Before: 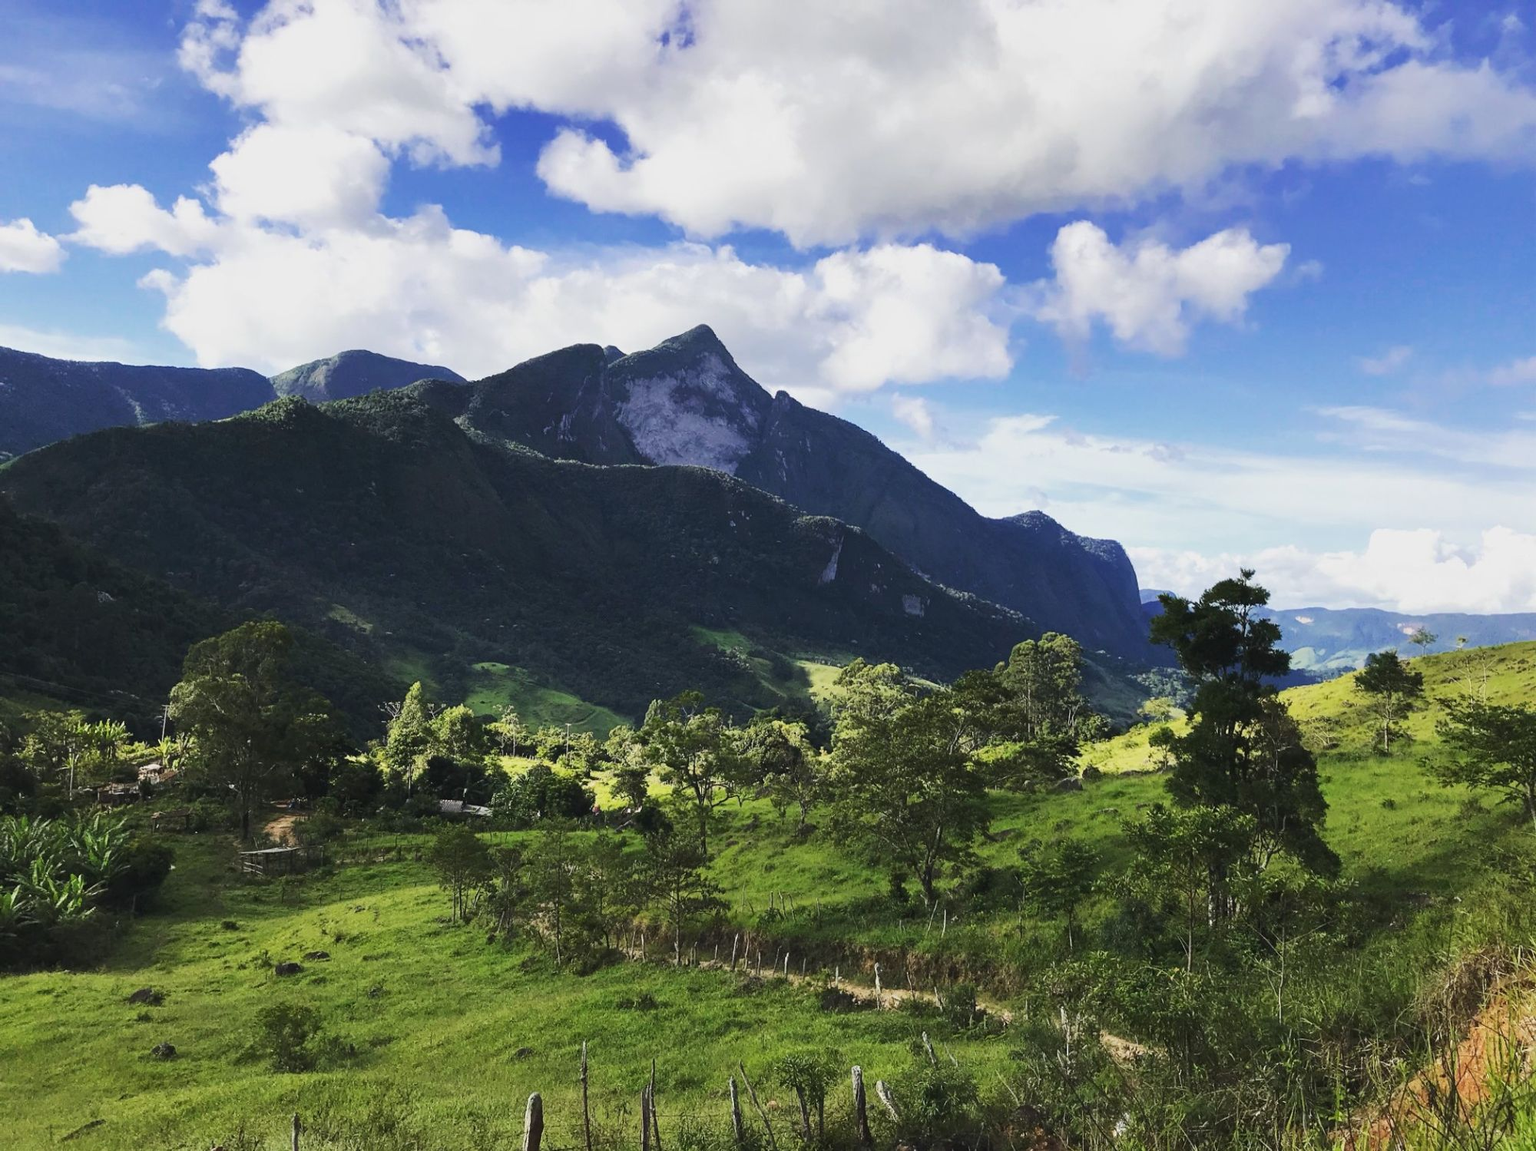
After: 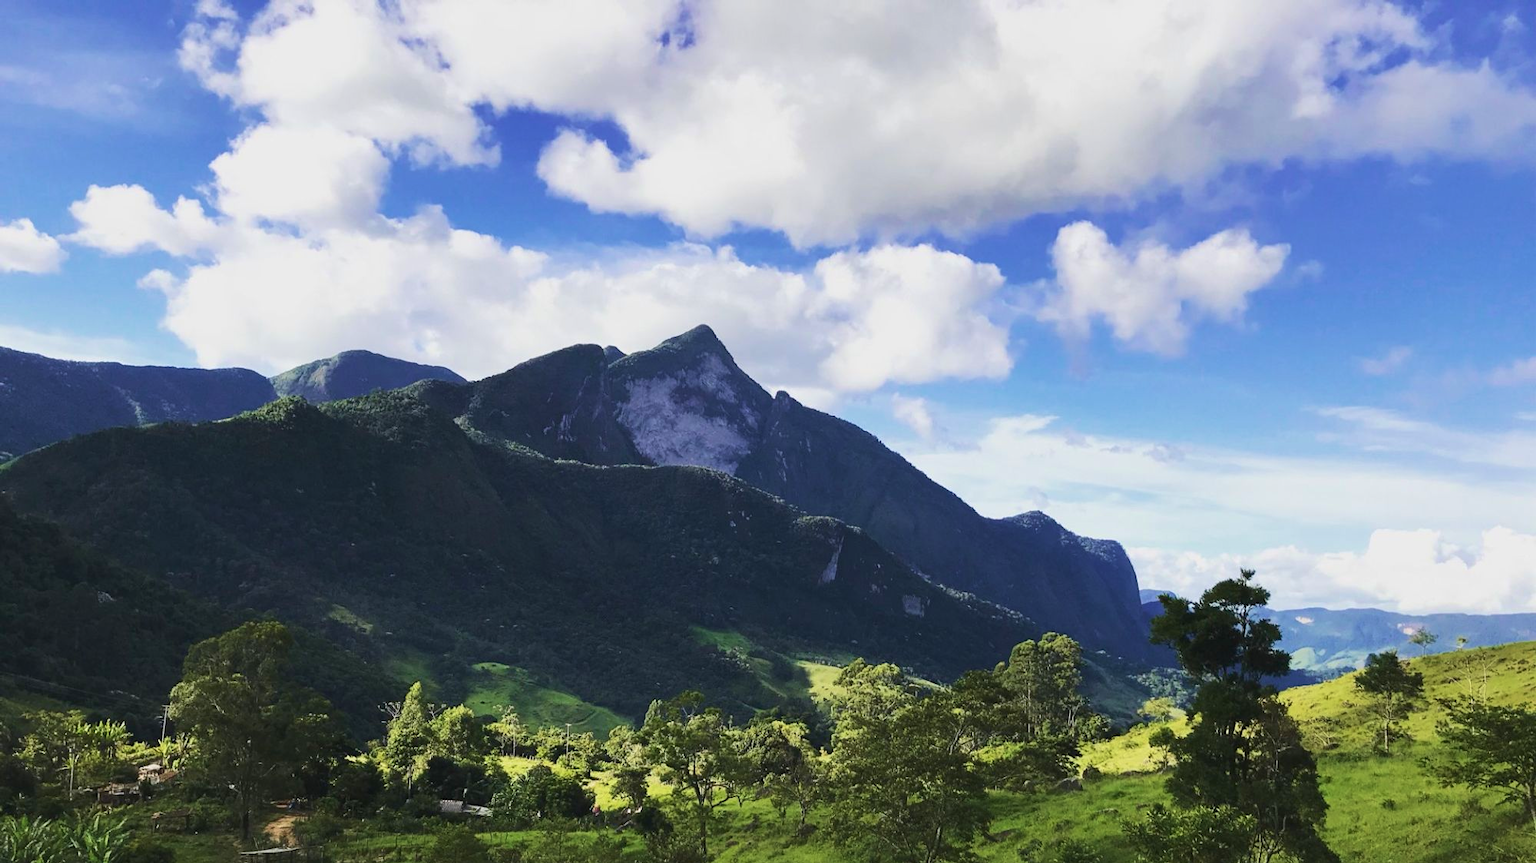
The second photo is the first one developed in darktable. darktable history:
velvia: on, module defaults
crop: bottom 24.99%
